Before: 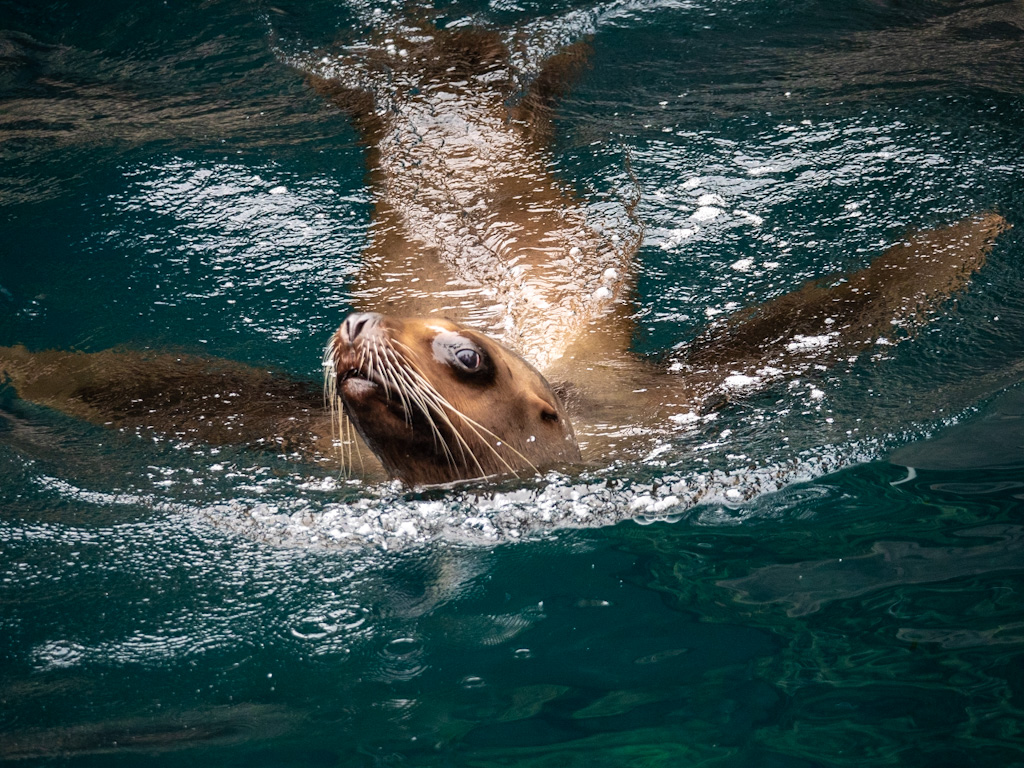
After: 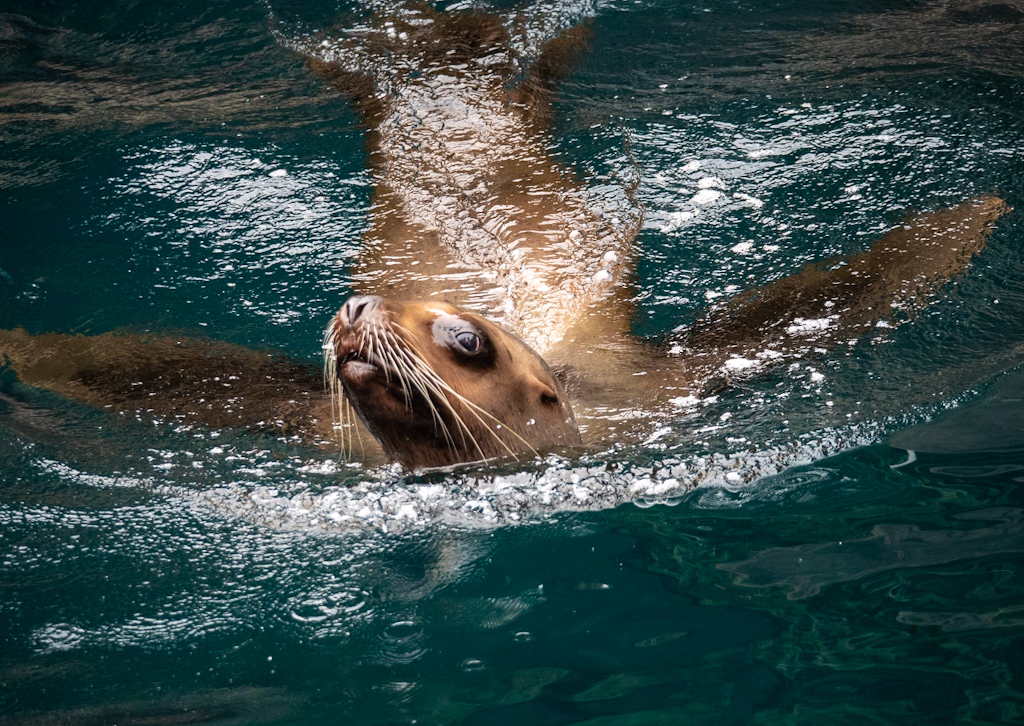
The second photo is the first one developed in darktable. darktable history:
crop and rotate: top 2.325%, bottom 3.084%
